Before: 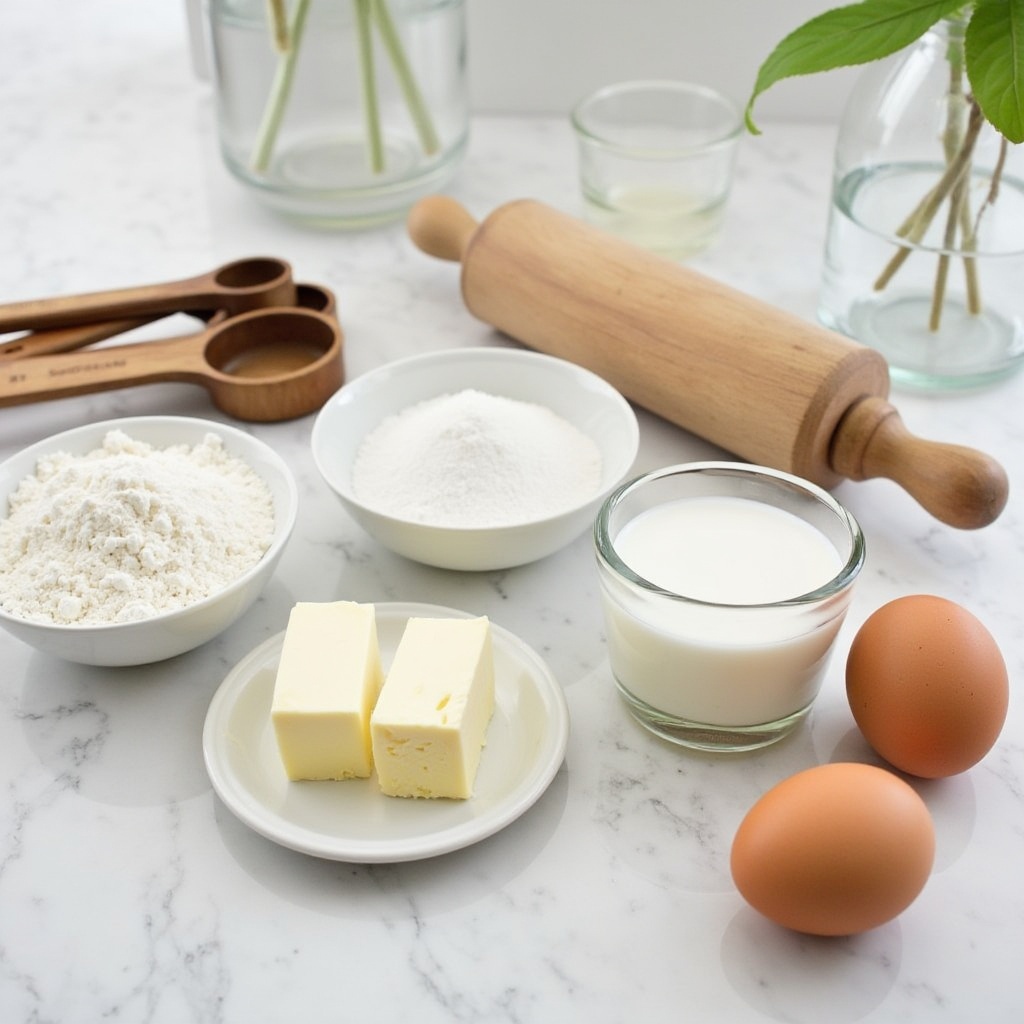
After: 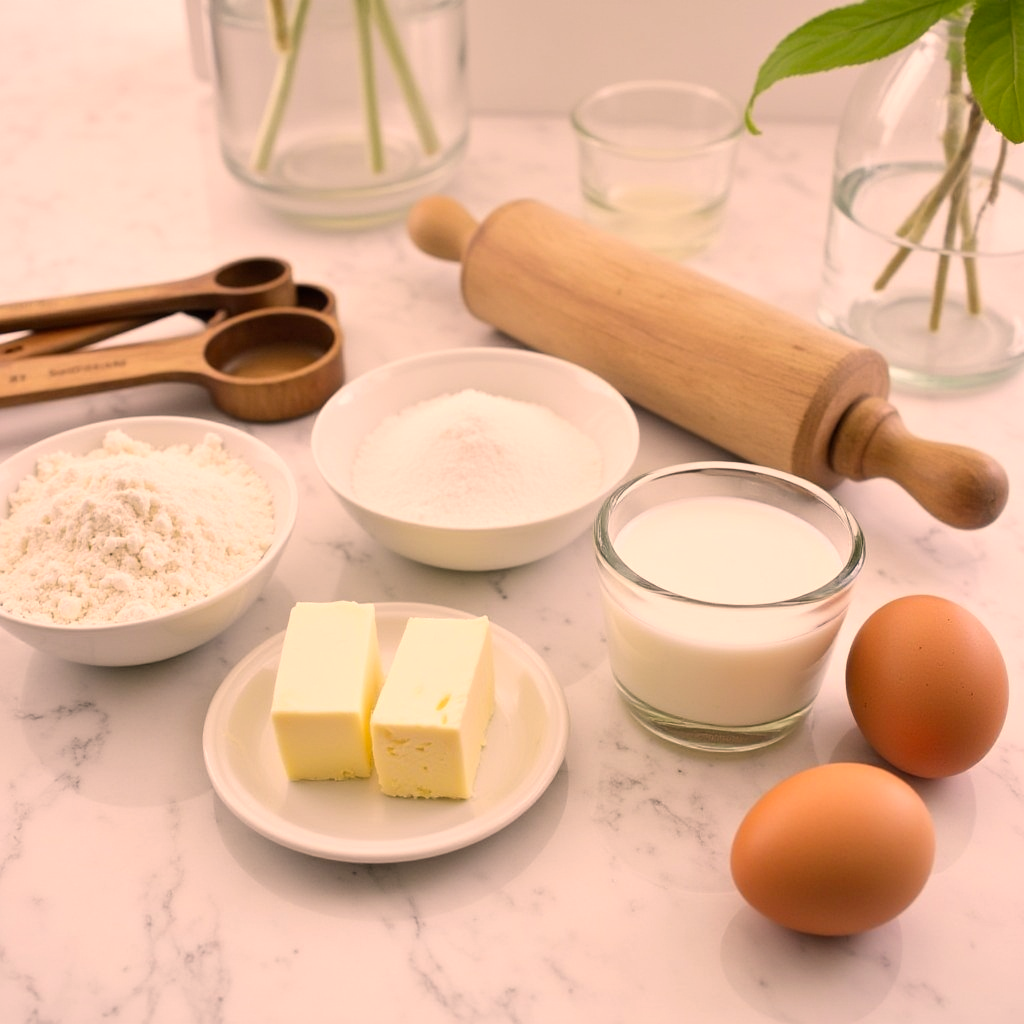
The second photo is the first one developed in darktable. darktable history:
exposure: compensate highlight preservation false
color correction: highlights a* 17.58, highlights b* 18.46
